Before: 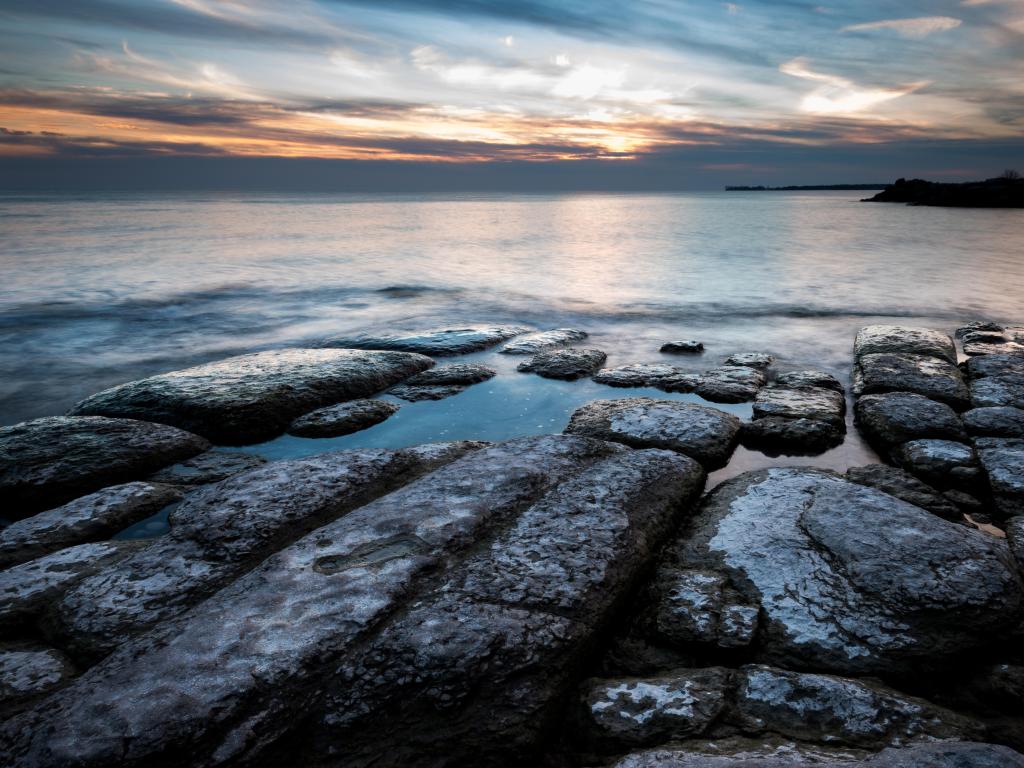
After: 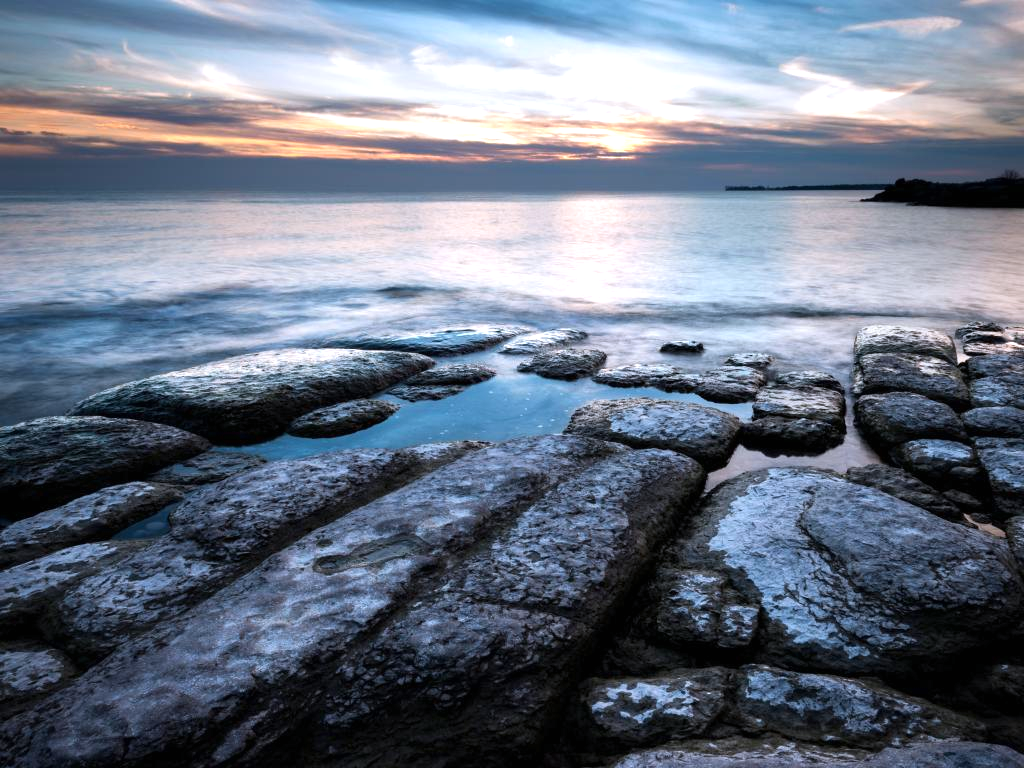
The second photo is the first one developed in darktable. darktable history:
exposure: black level correction 0, exposure 0.498 EV, compensate exposure bias true, compensate highlight preservation false
color calibration: illuminant as shot in camera, x 0.358, y 0.373, temperature 4628.91 K, saturation algorithm version 1 (2020)
